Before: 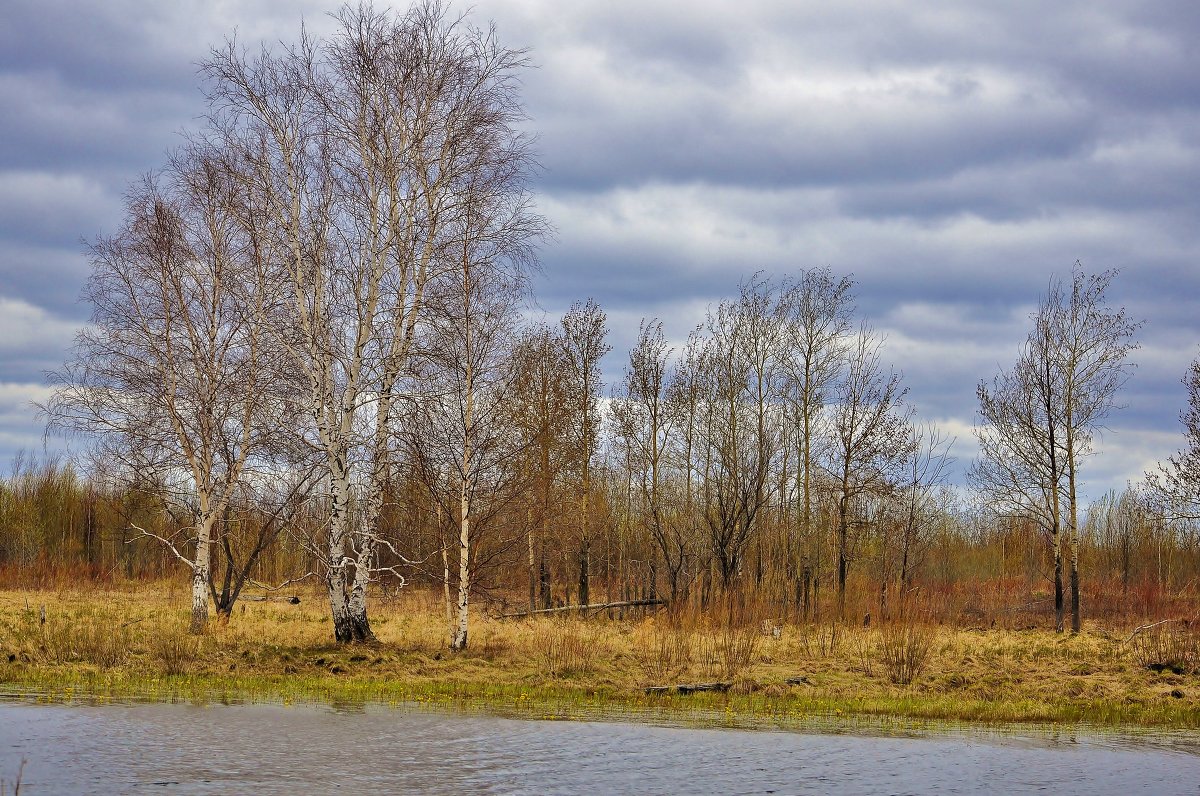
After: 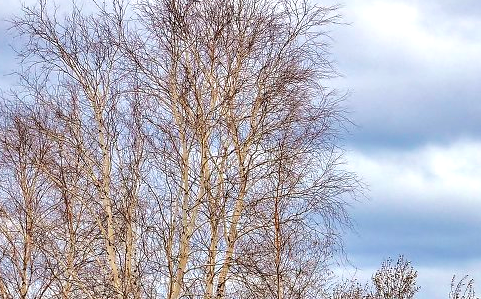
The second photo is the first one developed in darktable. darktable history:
crop: left 15.768%, top 5.457%, right 44.075%, bottom 56.873%
exposure: exposure 0.608 EV, compensate highlight preservation false
